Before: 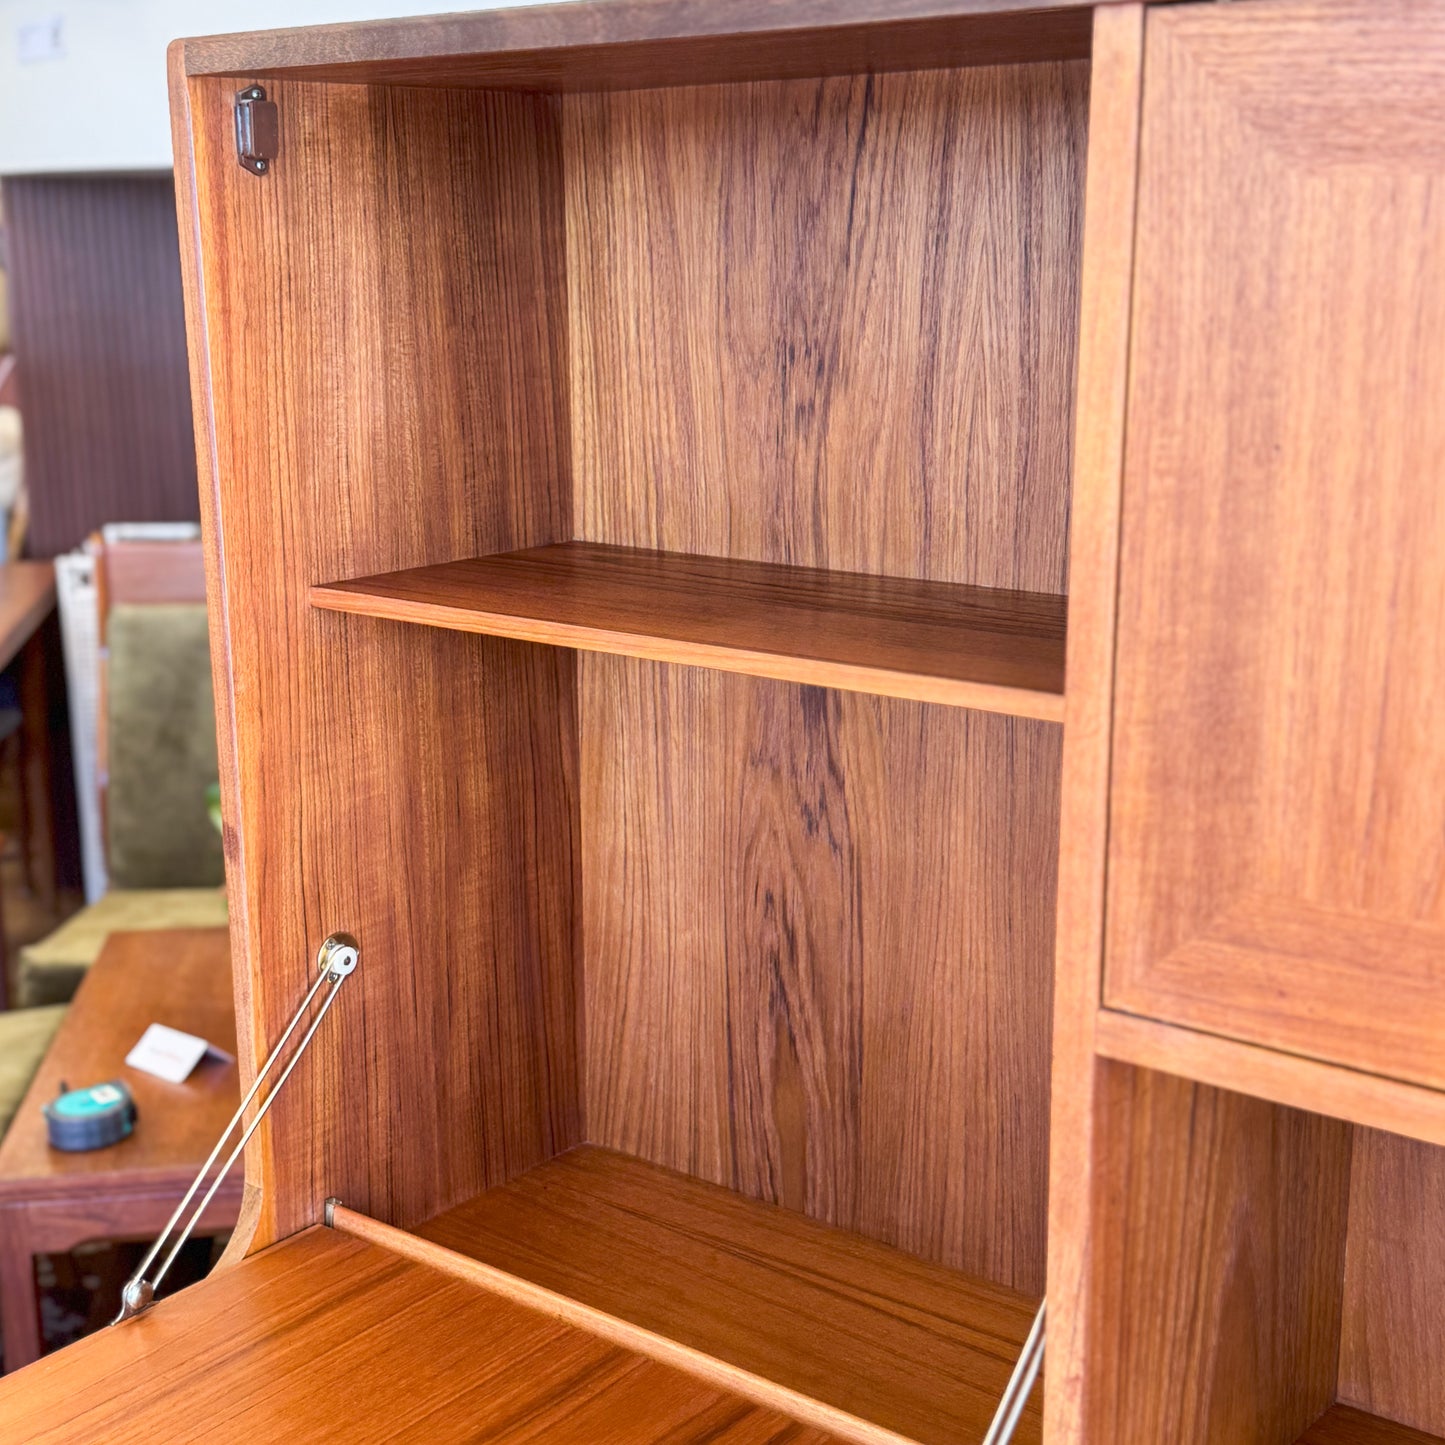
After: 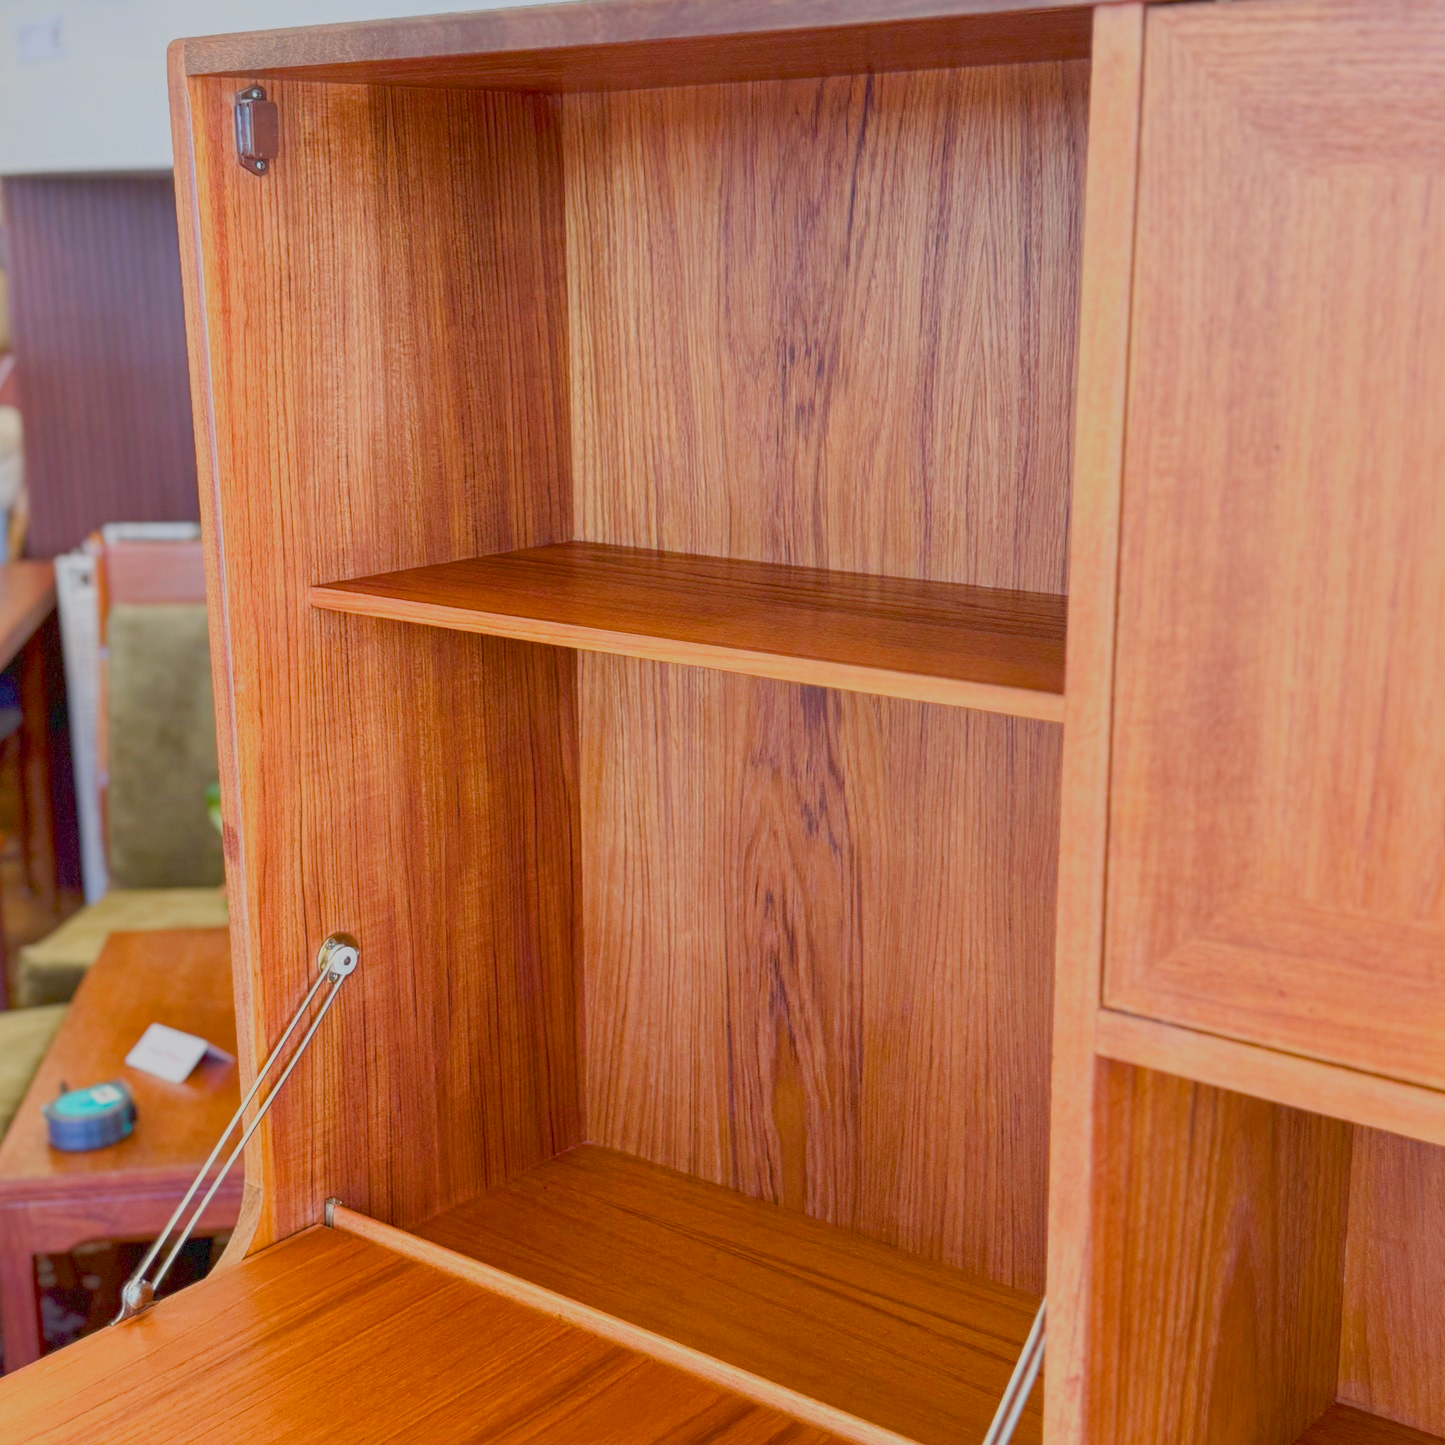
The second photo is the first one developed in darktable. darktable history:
color balance rgb: shadows lift › hue 86.52°, linear chroma grading › global chroma 9.06%, perceptual saturation grading › global saturation 0.09%, perceptual saturation grading › highlights -8.346%, perceptual saturation grading › mid-tones 18.81%, perceptual saturation grading › shadows 28.988%, contrast -29.898%
